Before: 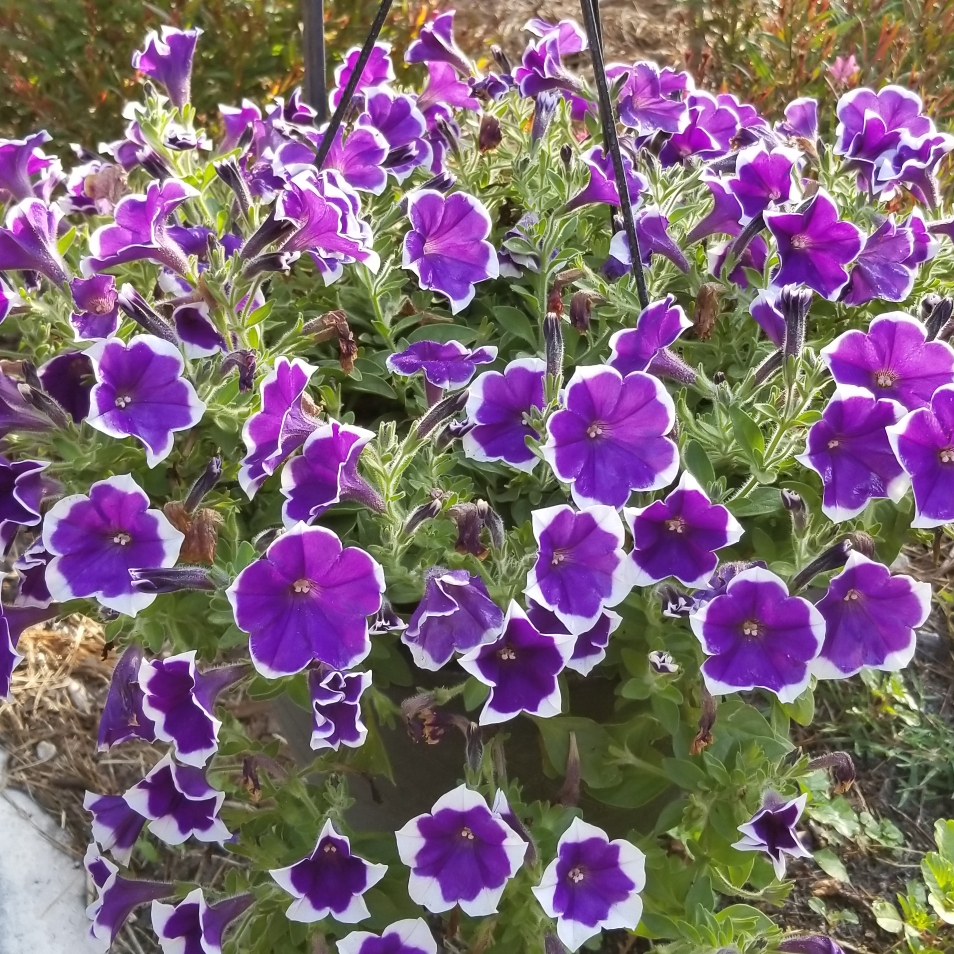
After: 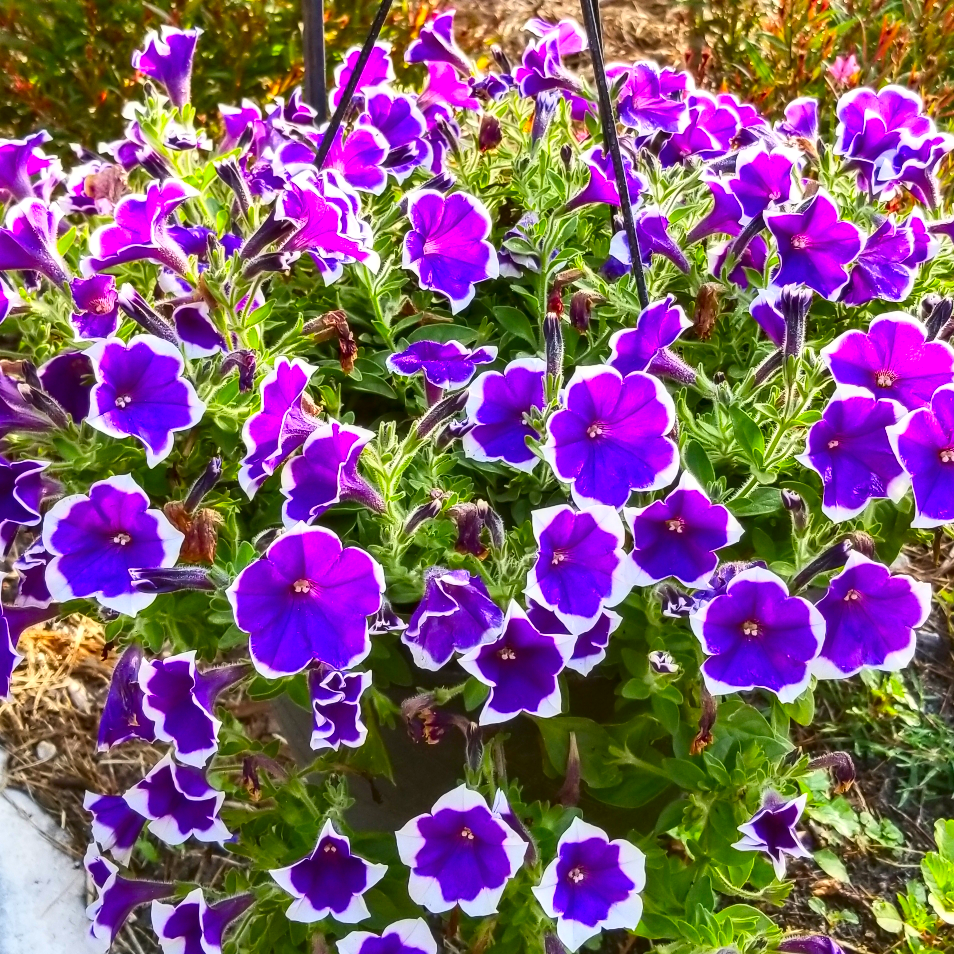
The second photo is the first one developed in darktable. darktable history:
contrast brightness saturation: contrast 0.261, brightness 0.019, saturation 0.85
local contrast: on, module defaults
